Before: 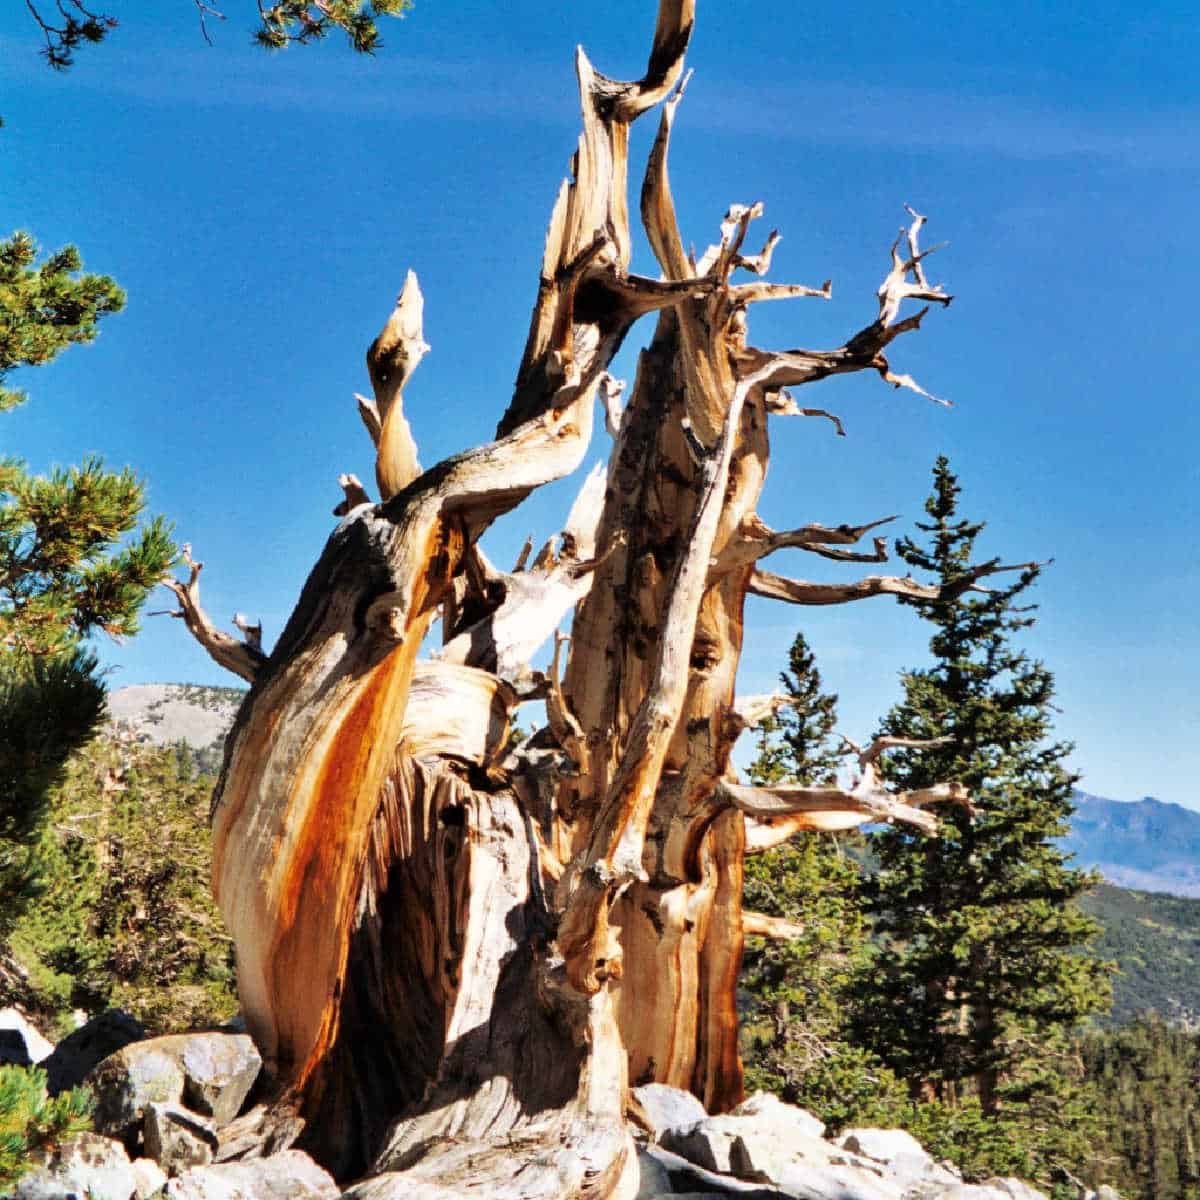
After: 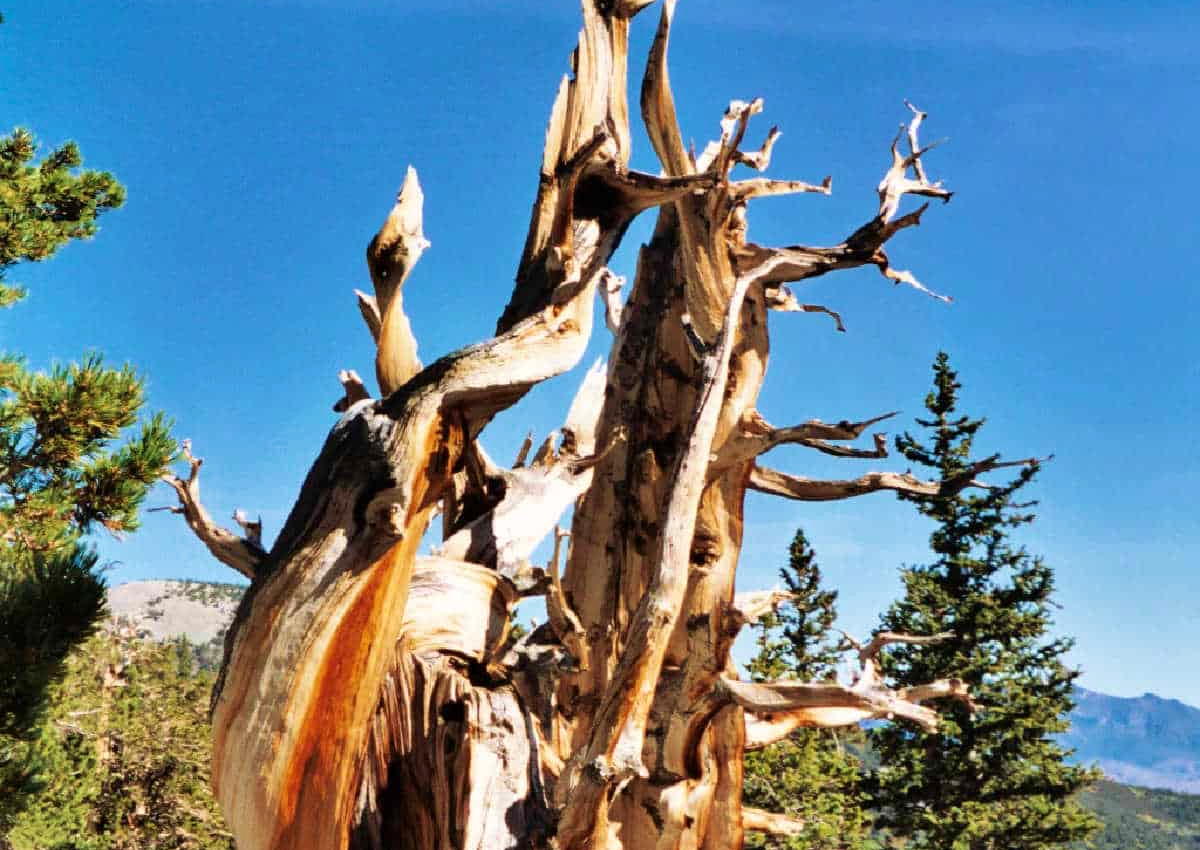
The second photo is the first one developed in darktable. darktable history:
crop and rotate: top 8.715%, bottom 20.418%
velvia: on, module defaults
